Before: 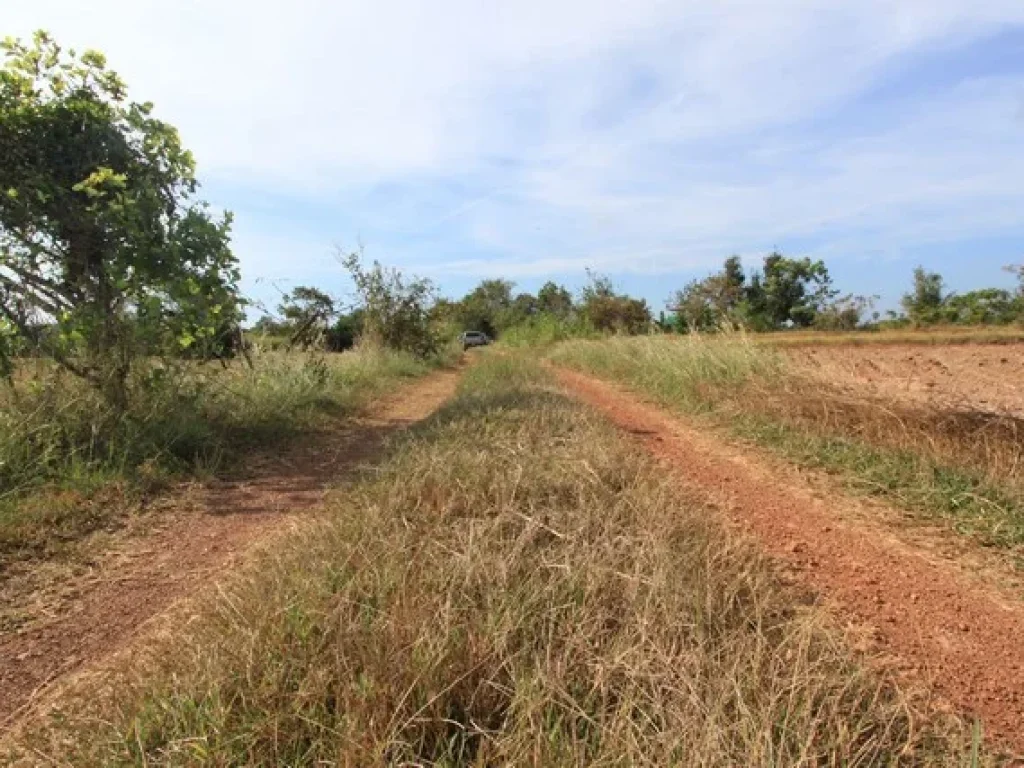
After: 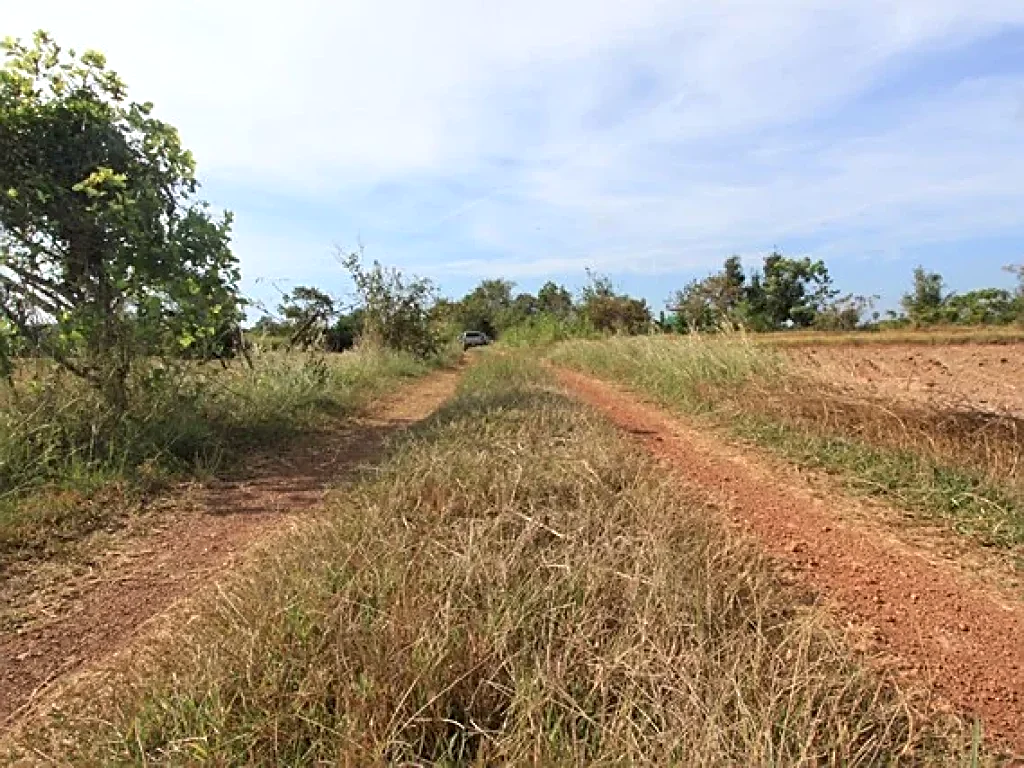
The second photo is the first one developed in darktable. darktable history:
sharpen: radius 2.531, amount 0.628
exposure: exposure 0.081 EV, compensate highlight preservation false
